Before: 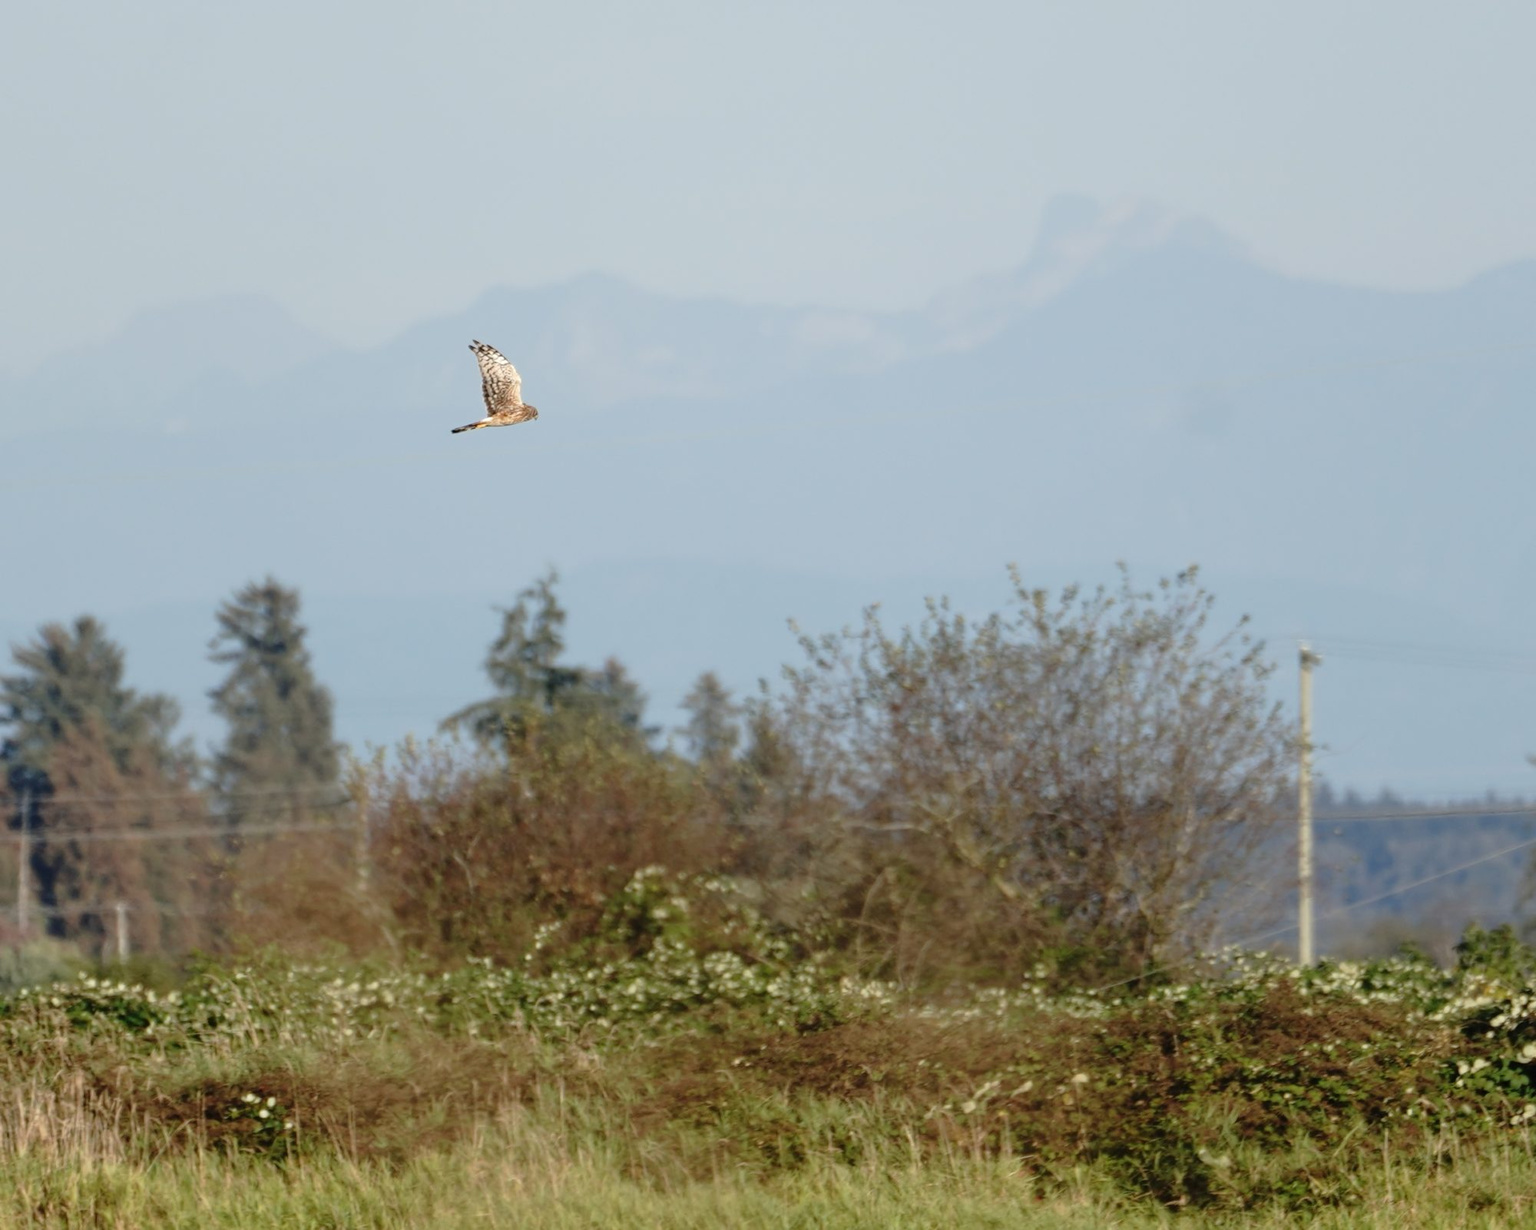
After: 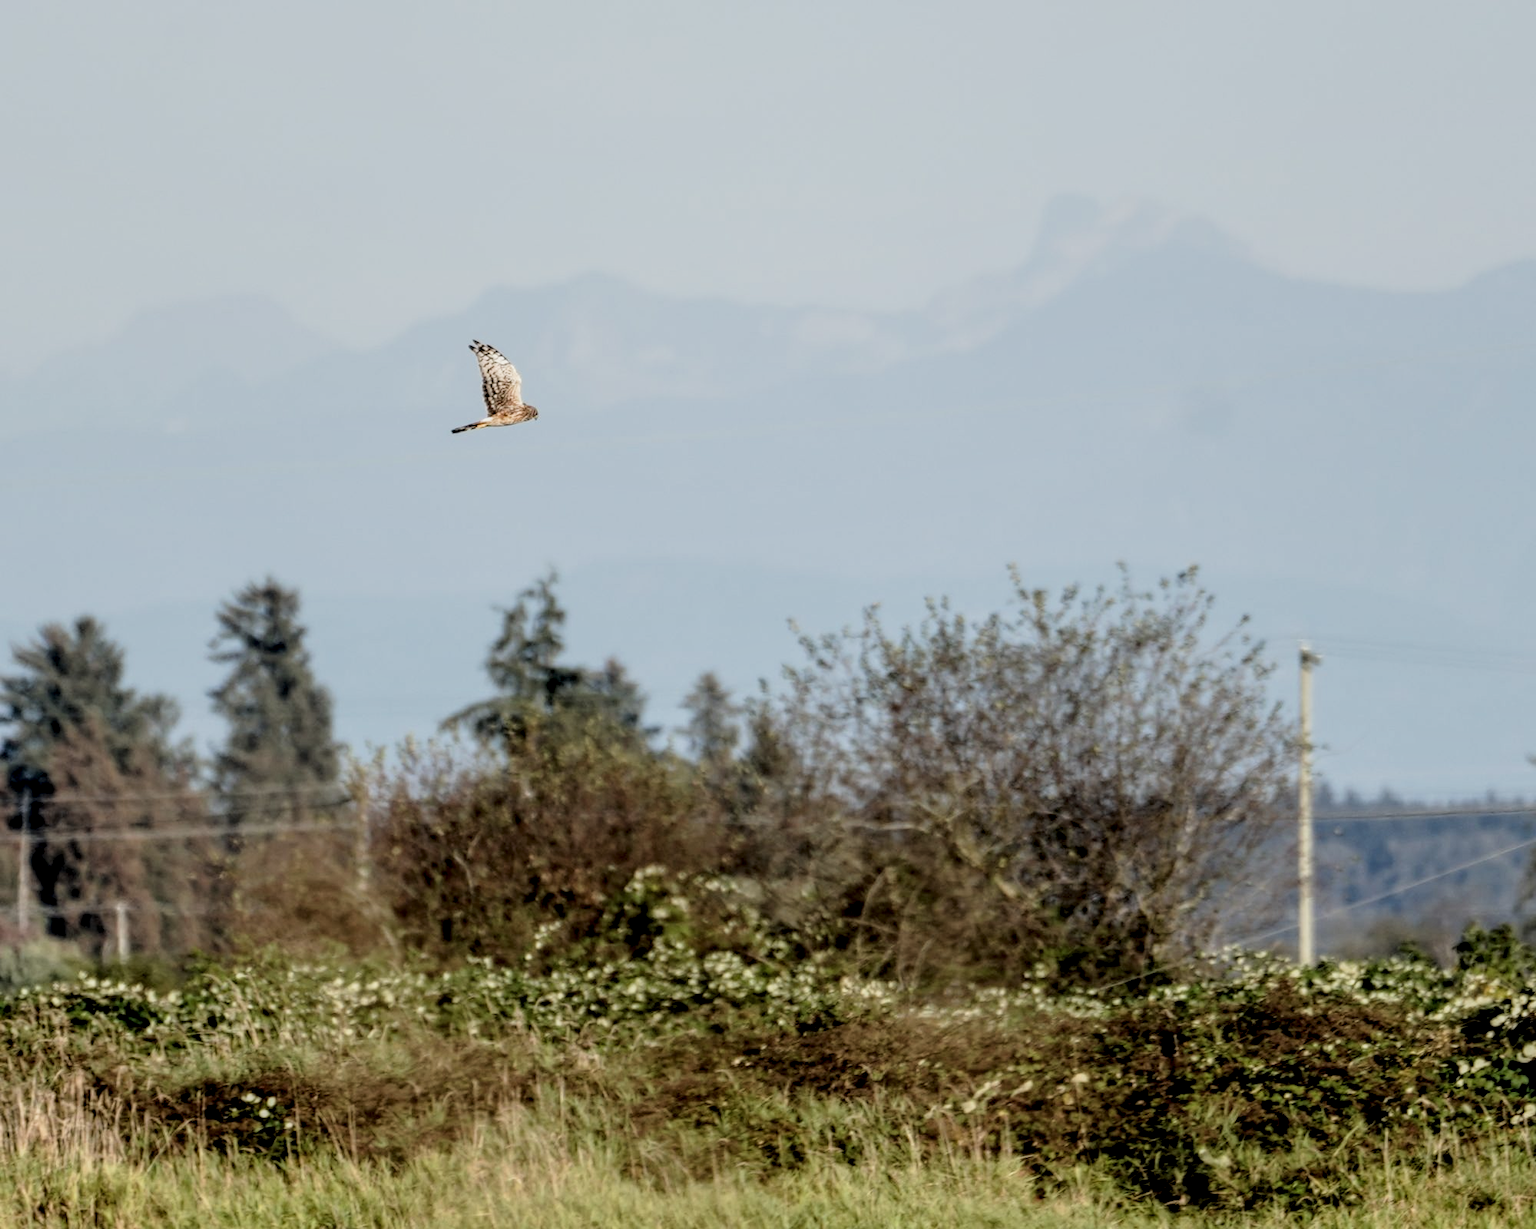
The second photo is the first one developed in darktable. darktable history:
local contrast: detail 140%
filmic rgb: black relative exposure -5 EV, hardness 2.88, contrast 1.3, highlights saturation mix -30%
